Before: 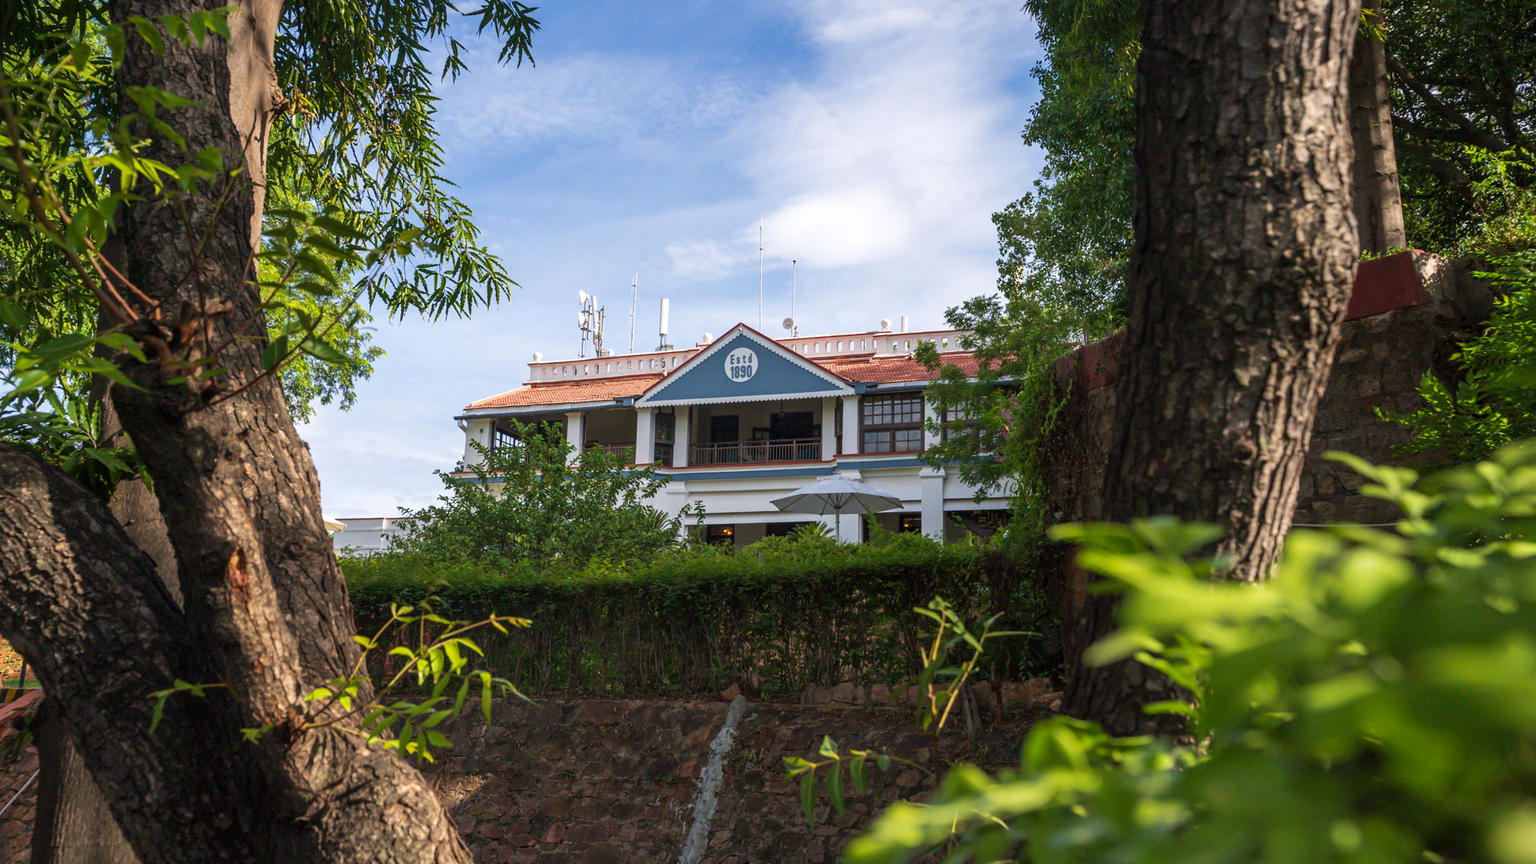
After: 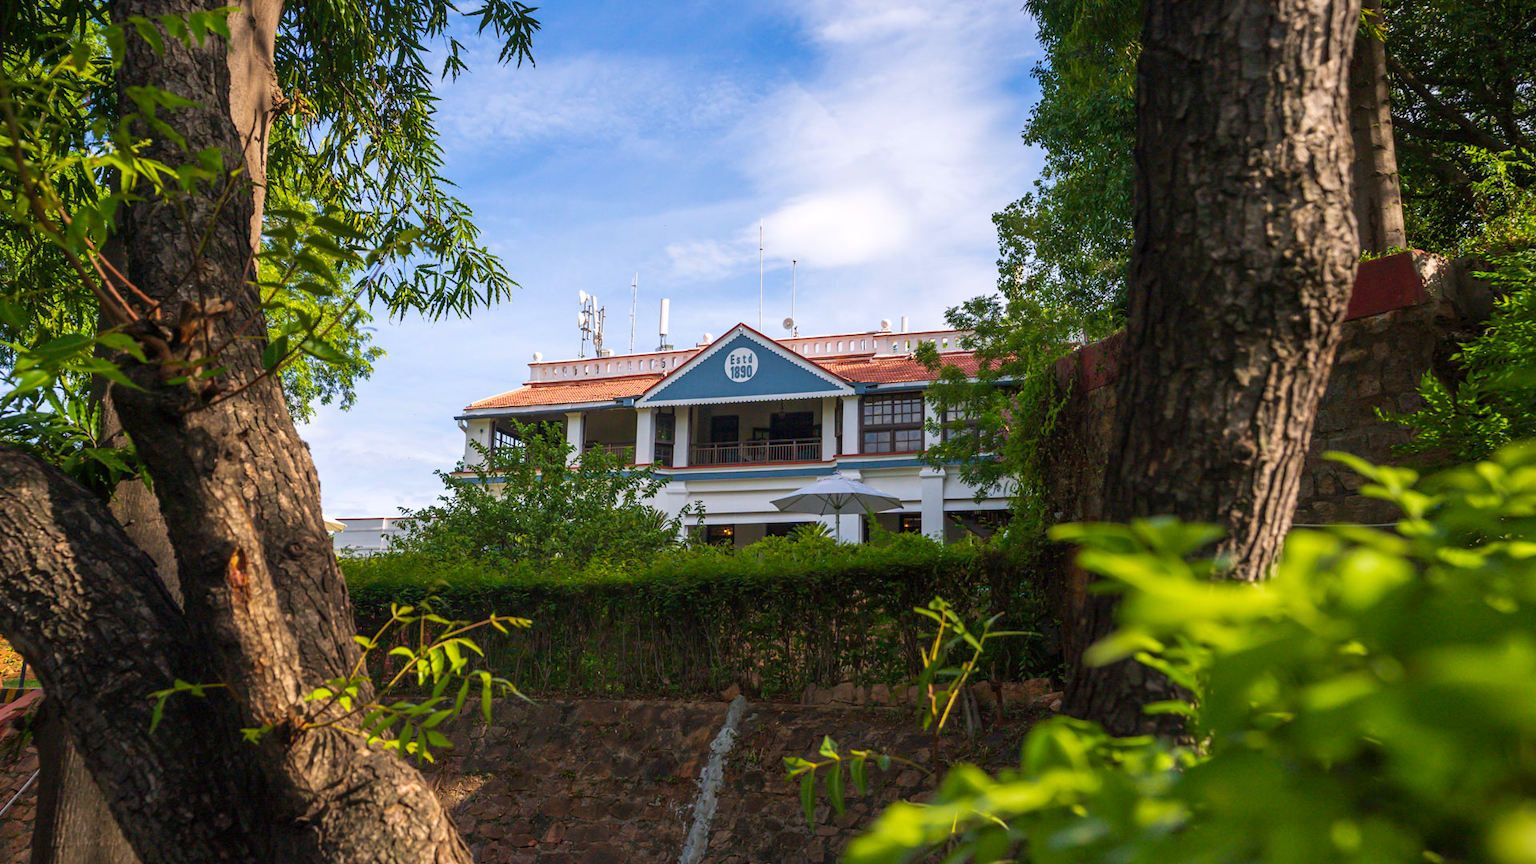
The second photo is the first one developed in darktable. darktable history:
color balance rgb: highlights gain › chroma 0.259%, highlights gain › hue 330.69°, linear chroma grading › global chroma 9.96%, perceptual saturation grading › global saturation 0.866%, global vibrance 25.315%
